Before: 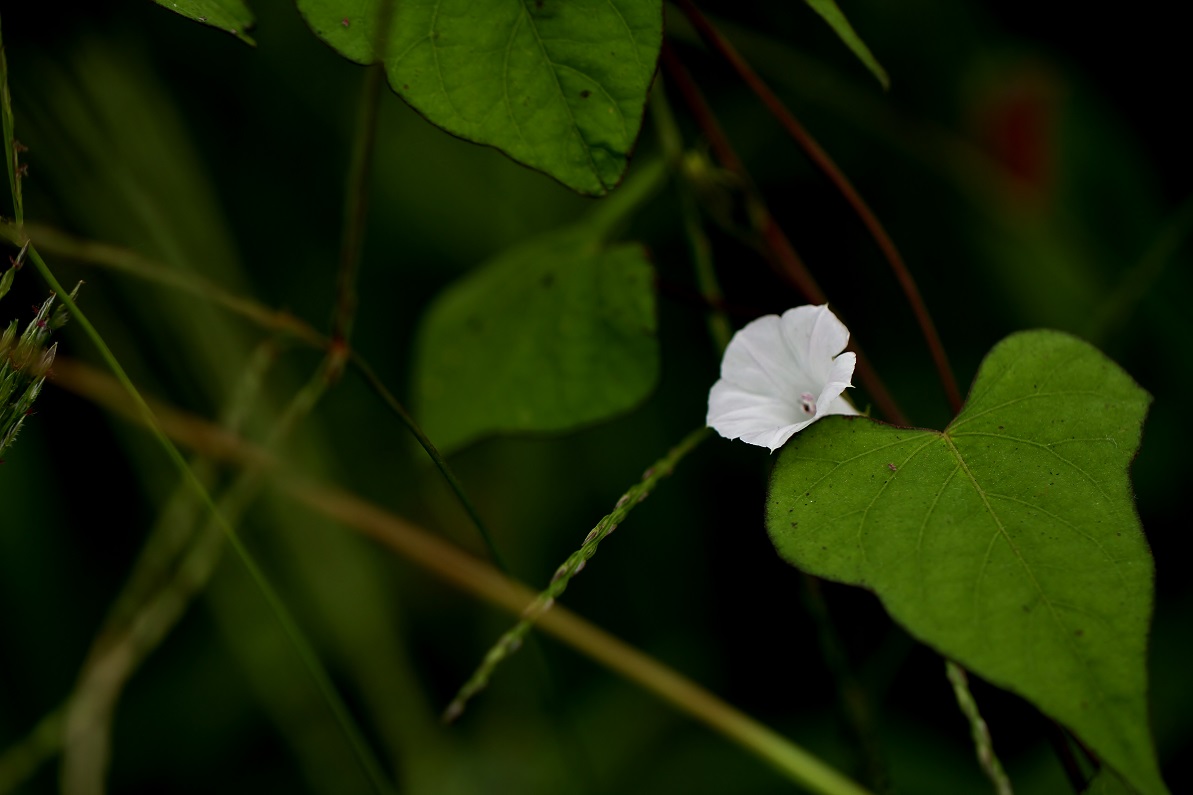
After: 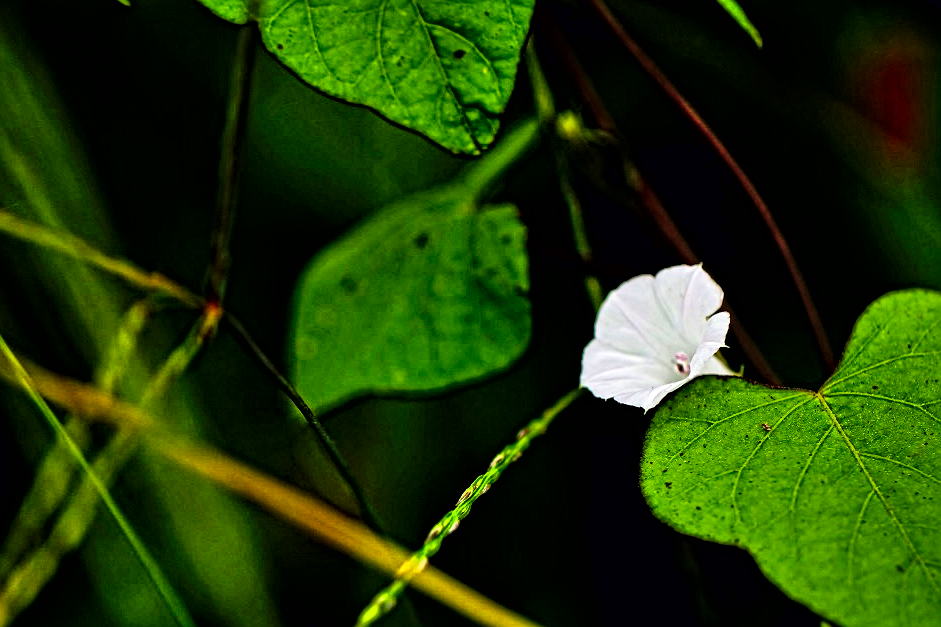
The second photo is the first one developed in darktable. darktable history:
filmic rgb: black relative exposure -7.65 EV, white relative exposure 4.56 EV, hardness 3.61, contrast 1.113, color science v6 (2022)
levels: mode automatic, levels [0.062, 0.494, 0.925]
tone equalizer: edges refinement/feathering 500, mask exposure compensation -1.57 EV, preserve details no
contrast brightness saturation: saturation 0.486
exposure: exposure 0.496 EV, compensate highlight preservation false
local contrast: mode bilateral grid, contrast 20, coarseness 4, detail 299%, midtone range 0.2
crop and rotate: left 10.608%, top 5.079%, right 10.504%, bottom 16.019%
shadows and highlights: white point adjustment 0.109, highlights -70.23, shadows color adjustment 99.17%, highlights color adjustment 0.01%, soften with gaussian
